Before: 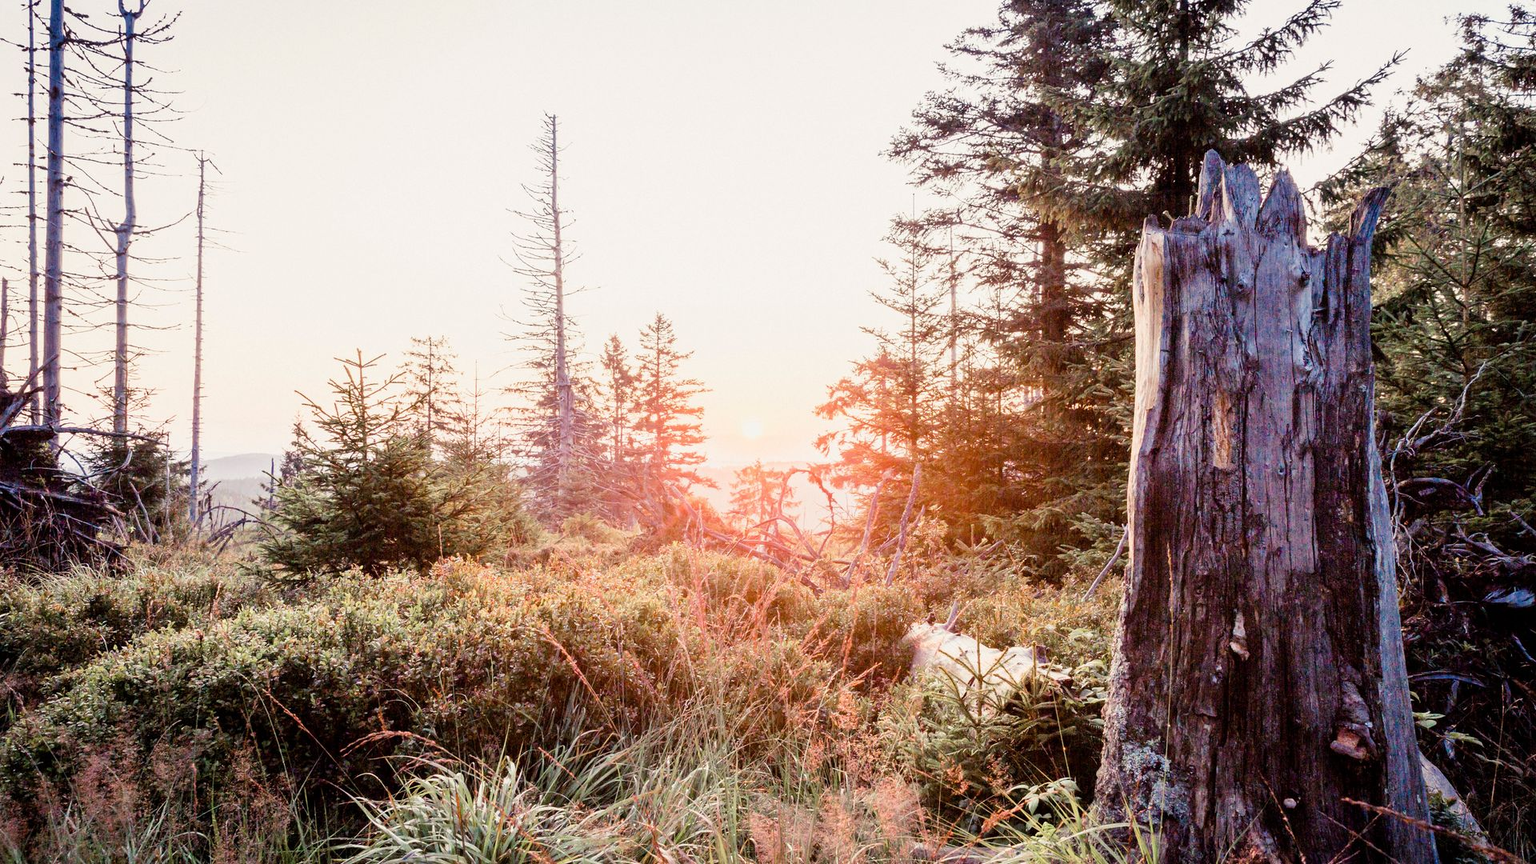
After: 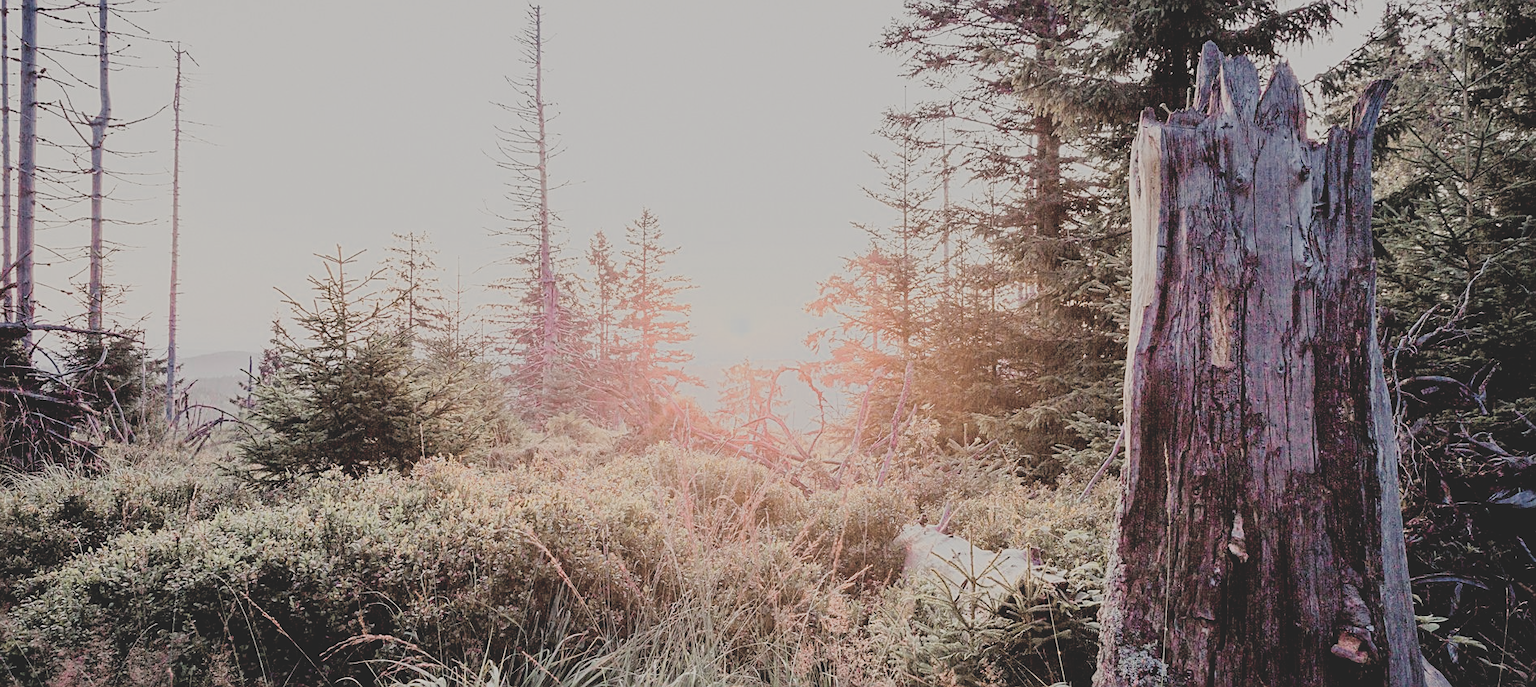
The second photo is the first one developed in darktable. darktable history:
crop and rotate: left 1.814%, top 12.818%, right 0.25%, bottom 9.225%
color zones: curves: ch0 [(0, 0.6) (0.129, 0.585) (0.193, 0.596) (0.429, 0.5) (0.571, 0.5) (0.714, 0.5) (0.857, 0.5) (1, 0.6)]; ch1 [(0, 0.453) (0.112, 0.245) (0.213, 0.252) (0.429, 0.233) (0.571, 0.231) (0.683, 0.242) (0.857, 0.296) (1, 0.453)]
sharpen: on, module defaults
filmic rgb: white relative exposure 3.8 EV, hardness 4.35
contrast brightness saturation: contrast -0.28
